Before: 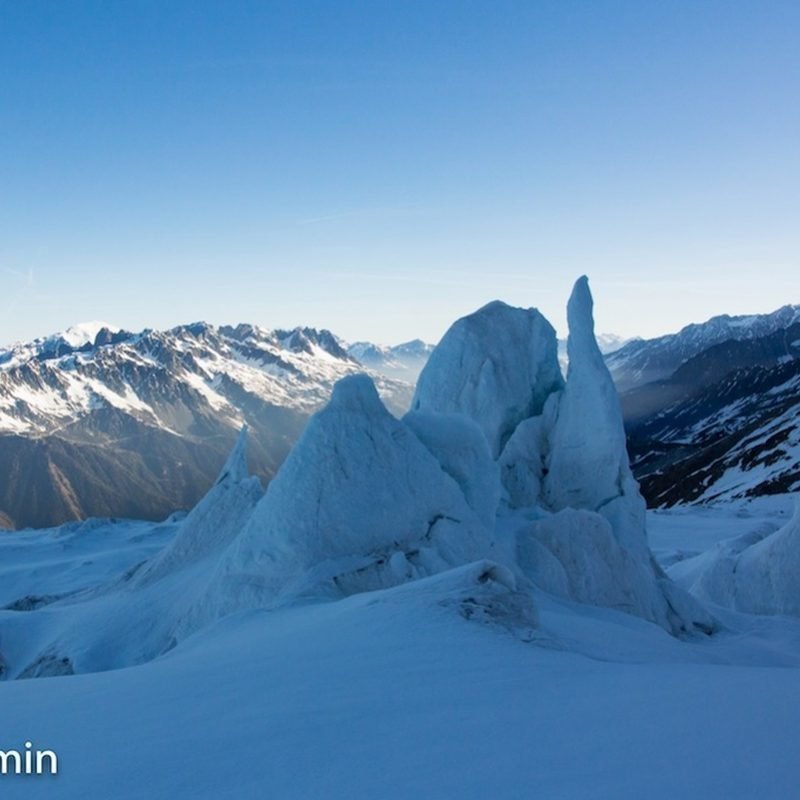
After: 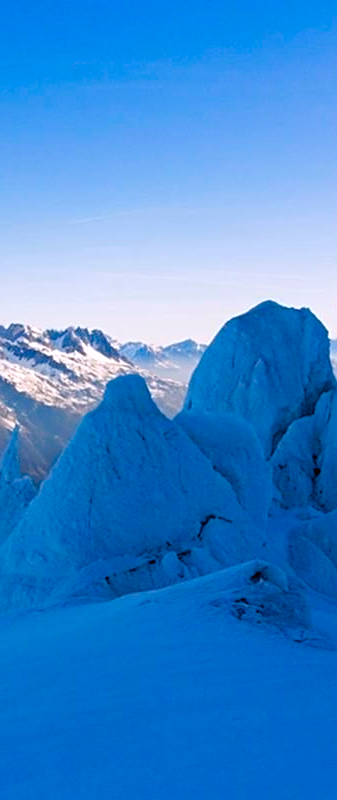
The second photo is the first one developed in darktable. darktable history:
white balance: red 1.05, blue 1.072
crop: left 28.583%, right 29.231%
color correction: highlights a* -0.95, highlights b* 4.5, shadows a* 3.55
color balance: output saturation 120%
sharpen: on, module defaults
haze removal: compatibility mode true, adaptive false
color balance rgb: perceptual saturation grading › global saturation 20%, perceptual saturation grading › highlights -25%, perceptual saturation grading › shadows 50%
